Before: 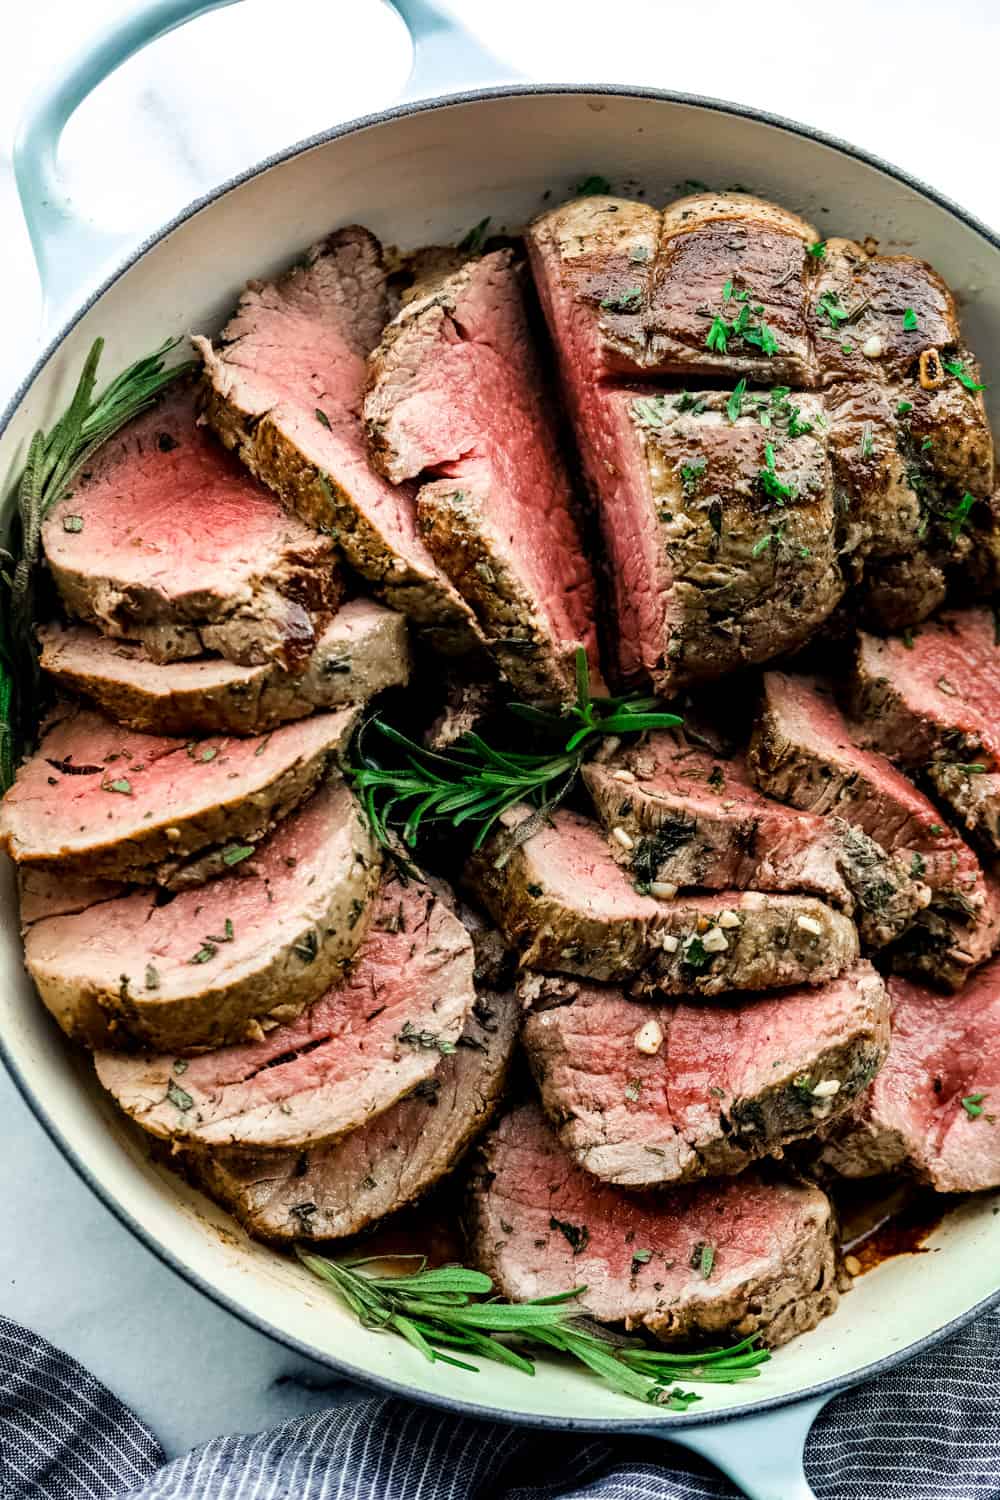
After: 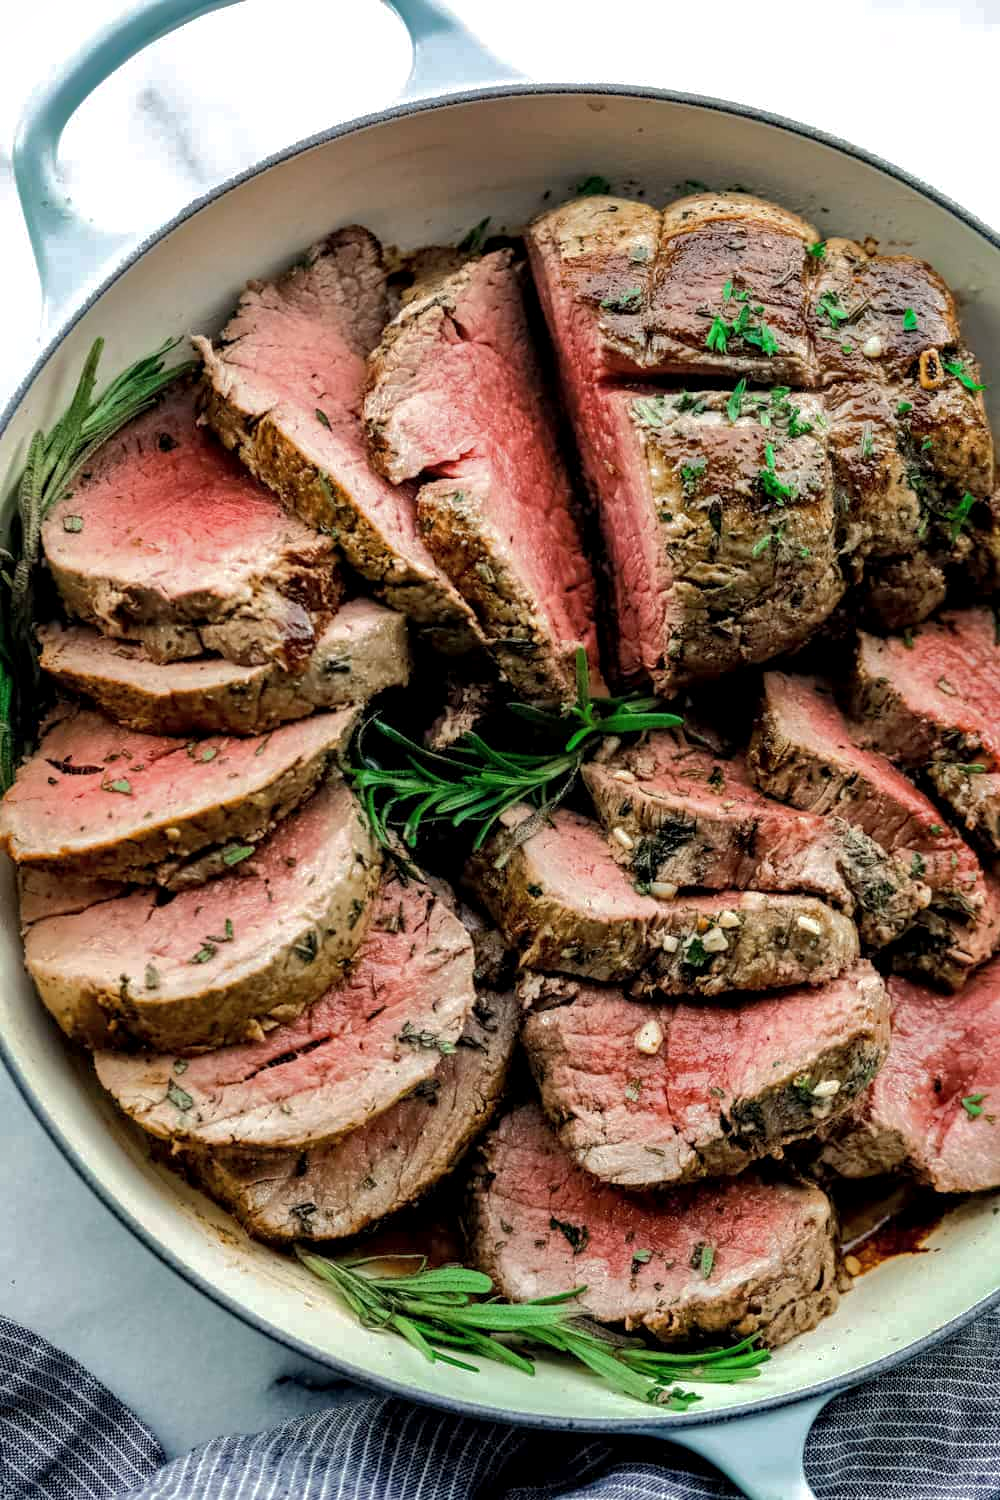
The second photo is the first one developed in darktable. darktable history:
local contrast: highlights 106%, shadows 101%, detail 119%, midtone range 0.2
tone equalizer: edges refinement/feathering 500, mask exposure compensation -1.57 EV, preserve details no
shadows and highlights: shadows 39.71, highlights -59.85
